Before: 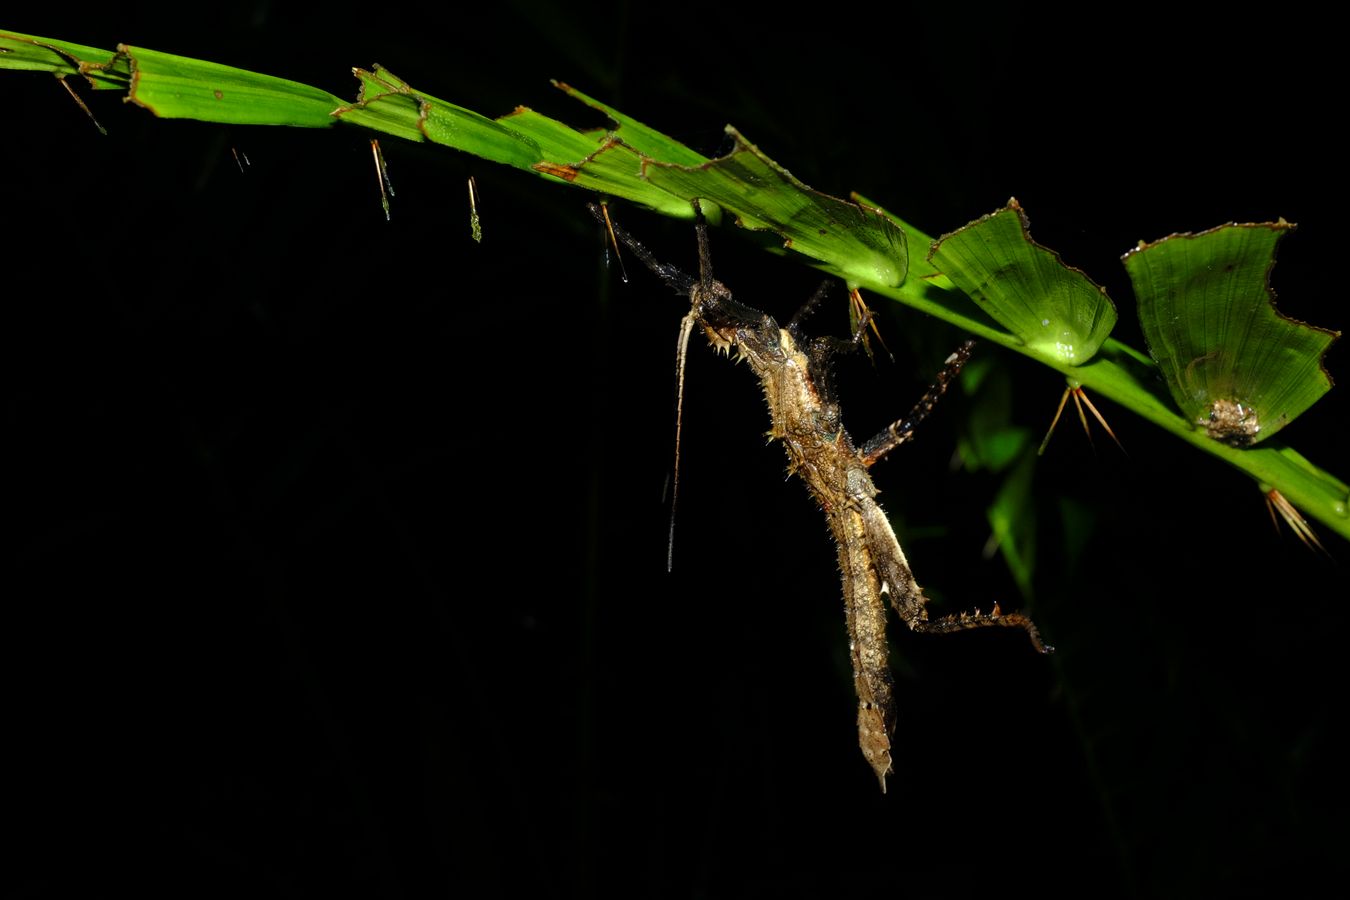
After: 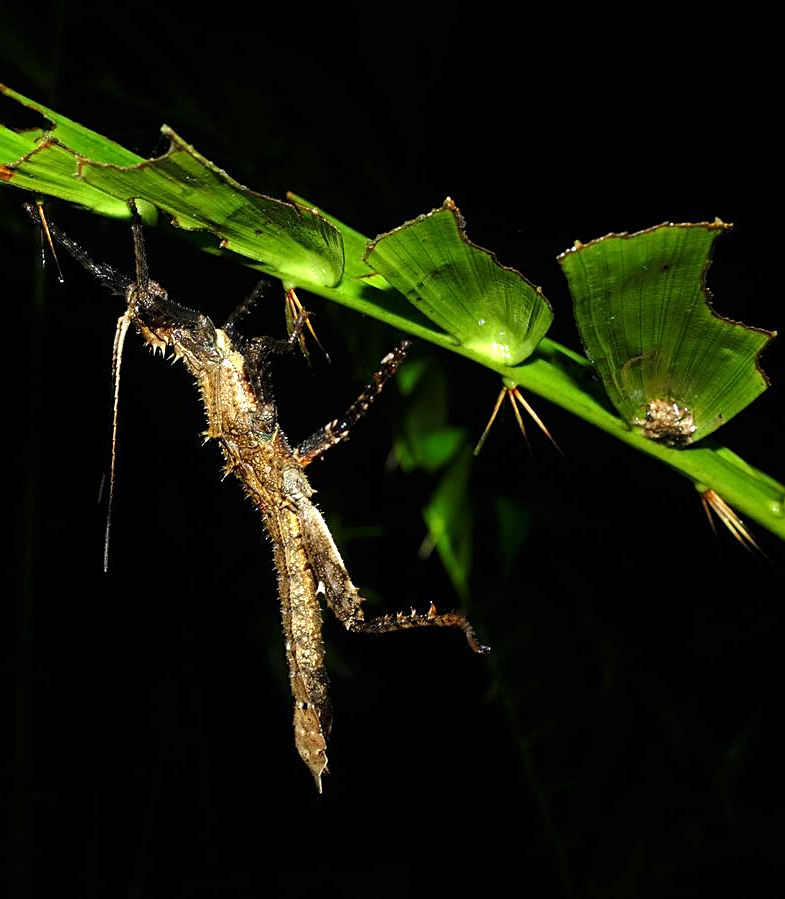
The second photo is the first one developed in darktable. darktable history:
exposure: exposure 0.632 EV, compensate exposure bias true, compensate highlight preservation false
crop: left 41.817%
sharpen: on, module defaults
